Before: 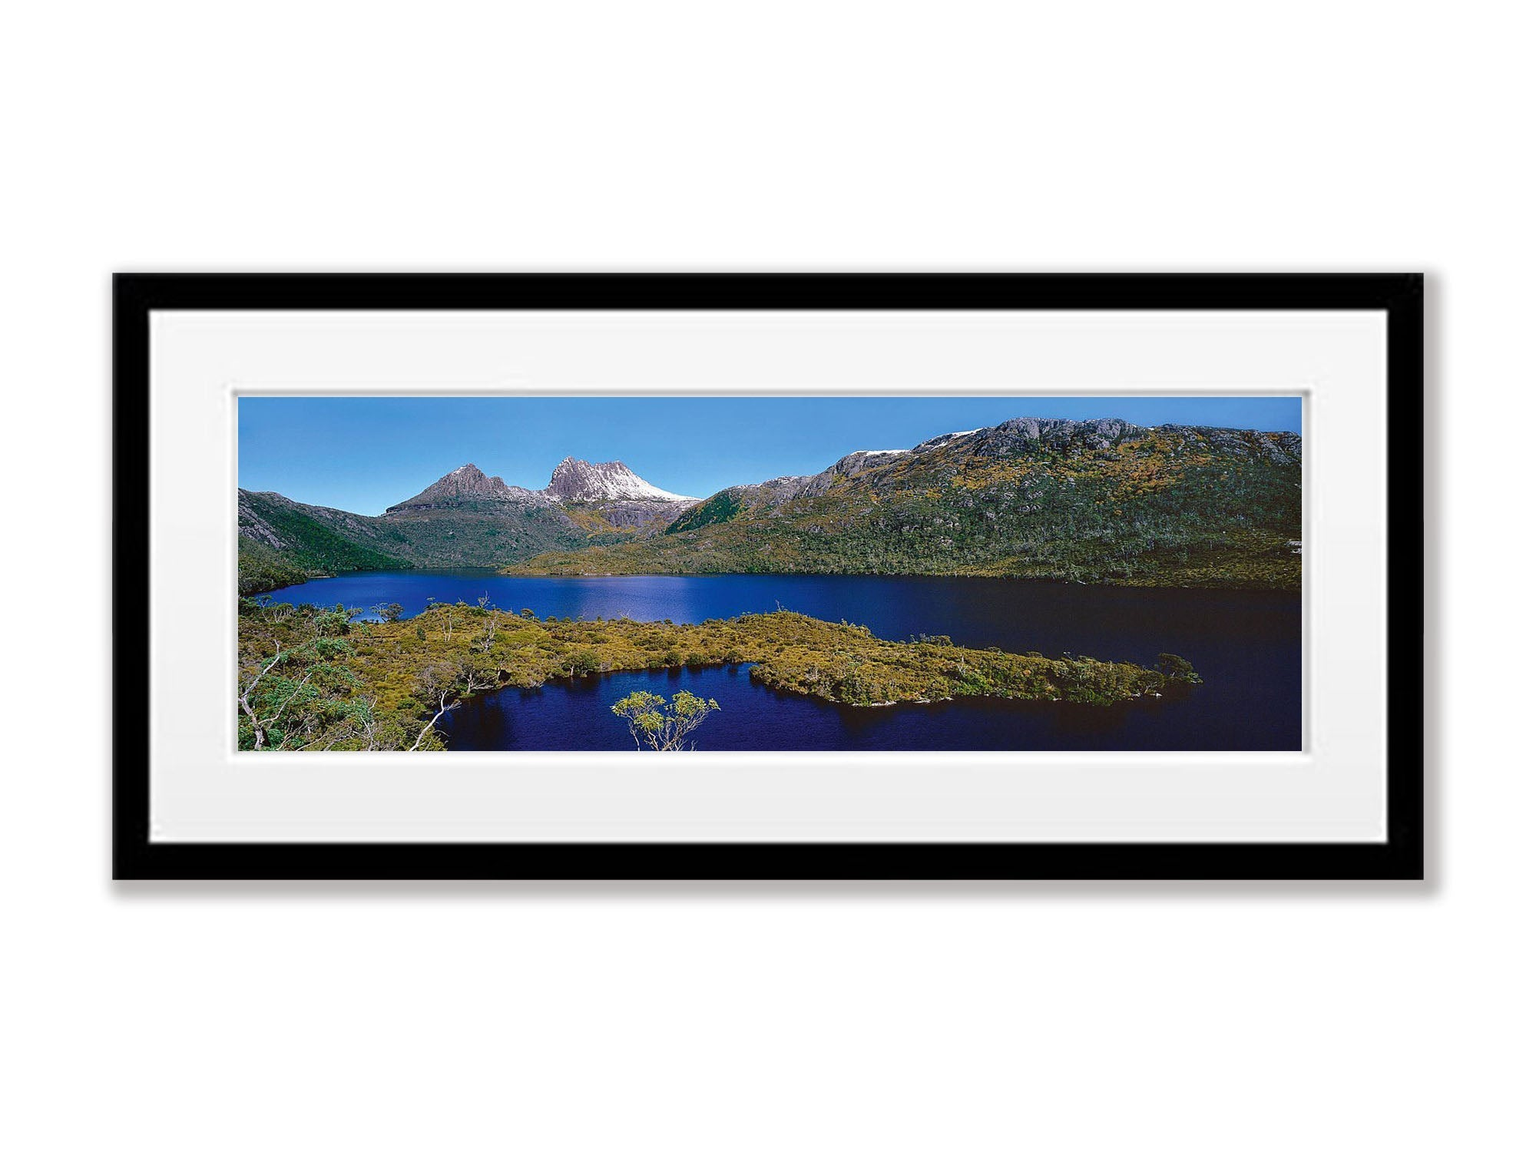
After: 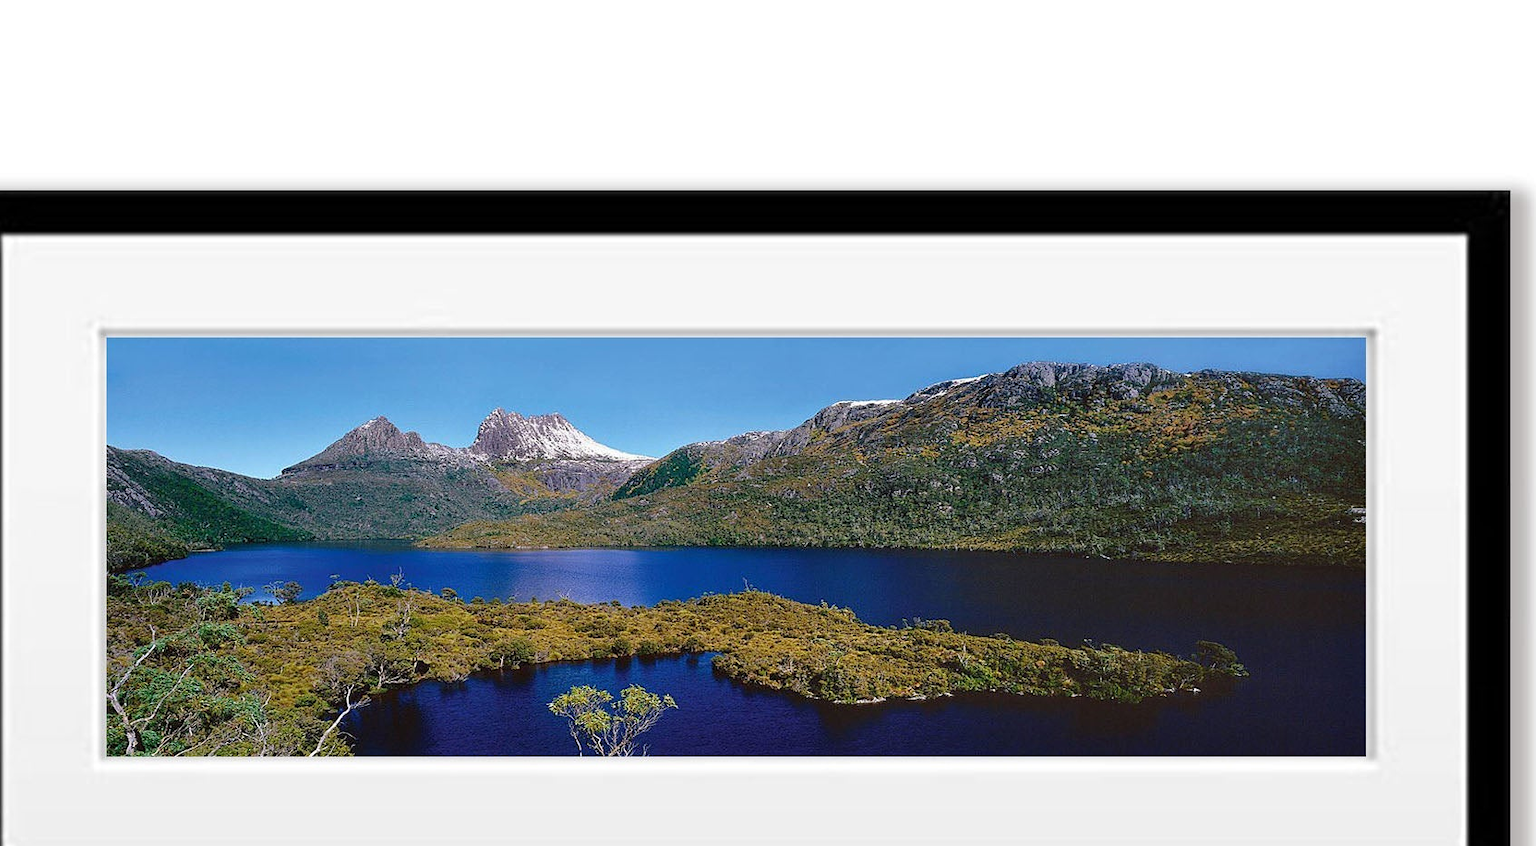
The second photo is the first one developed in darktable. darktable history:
crop and rotate: left 9.683%, top 9.737%, right 5.845%, bottom 28.175%
